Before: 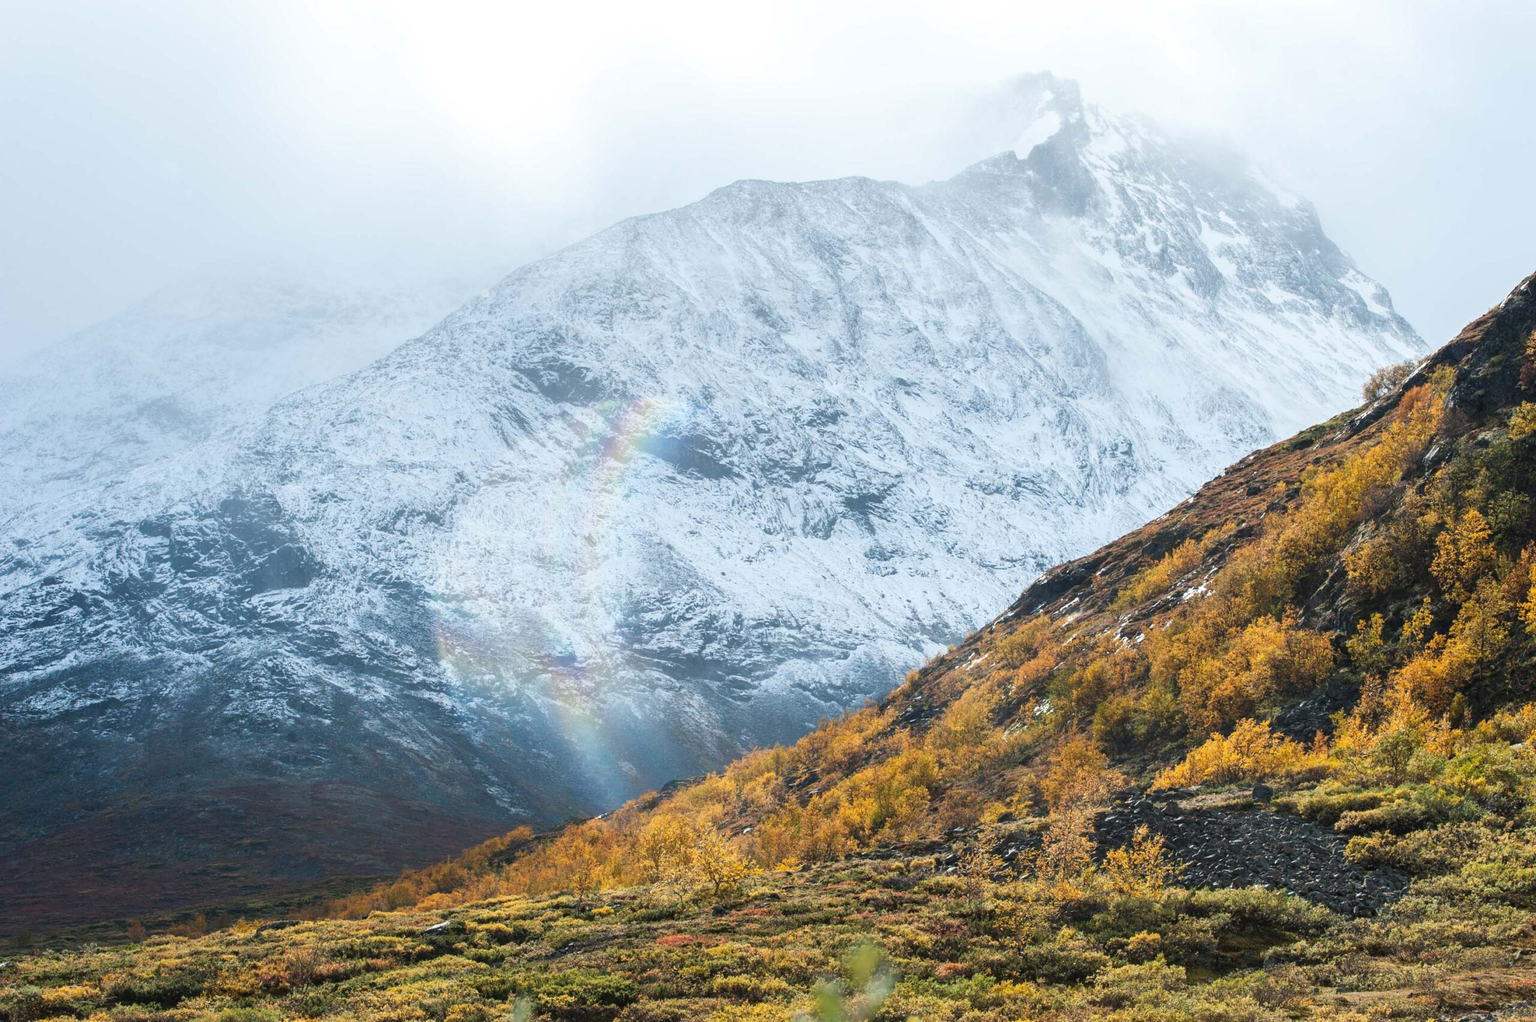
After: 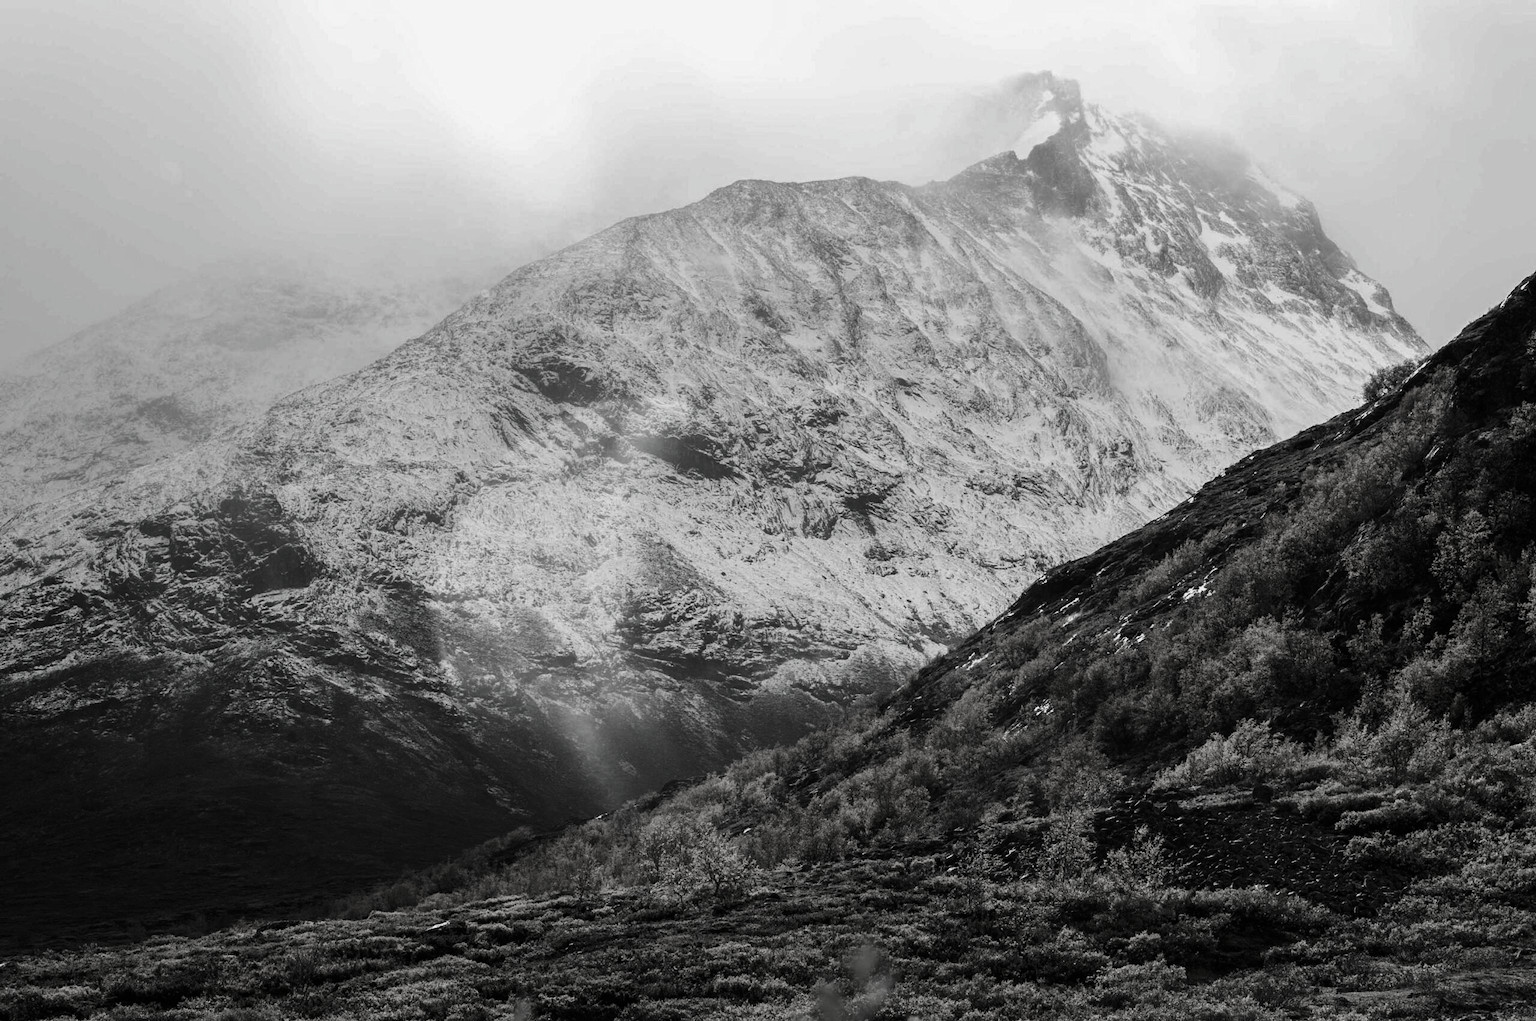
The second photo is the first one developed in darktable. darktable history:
contrast brightness saturation: contrast -0.034, brightness -0.586, saturation -0.981
